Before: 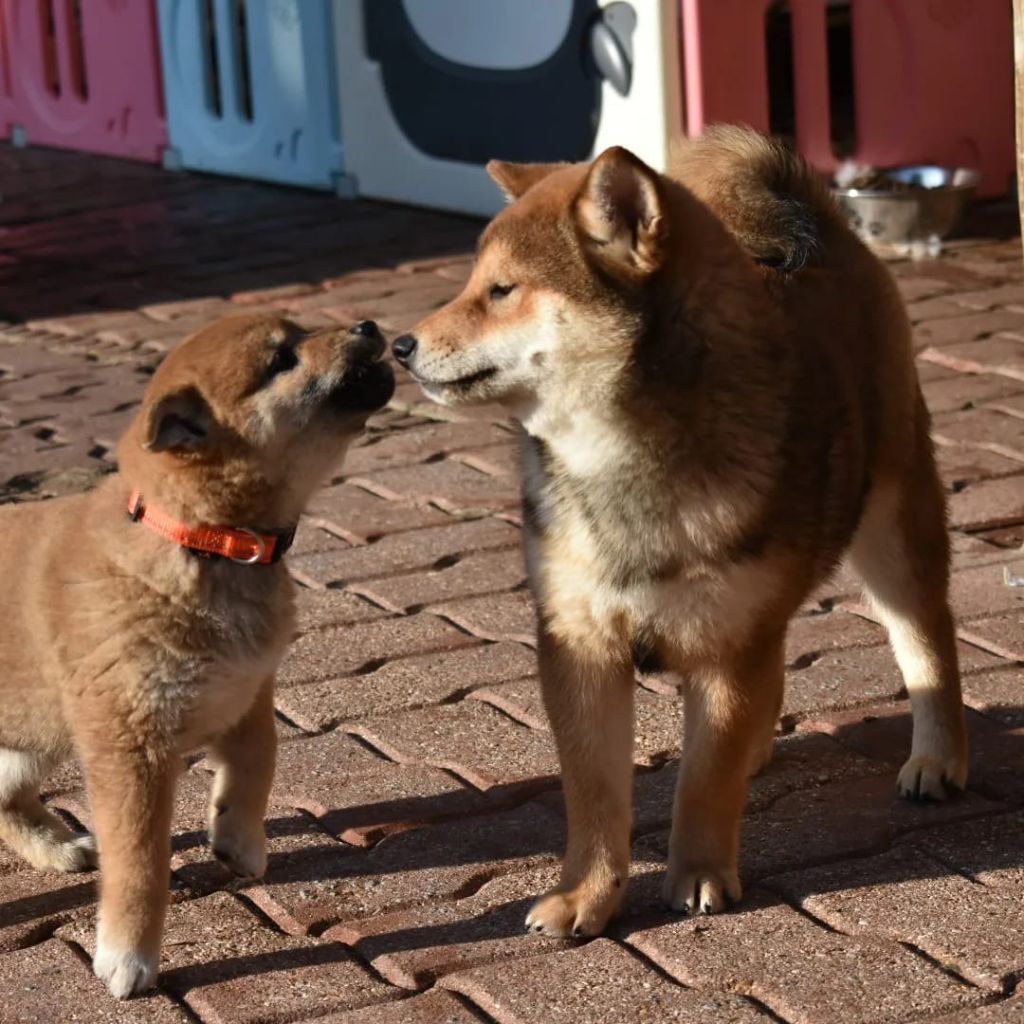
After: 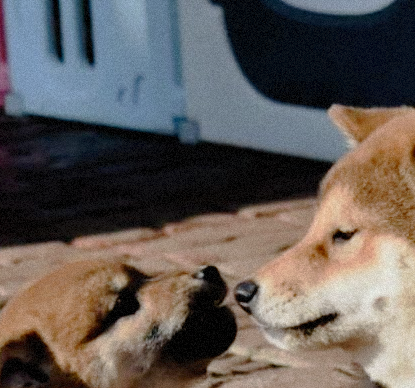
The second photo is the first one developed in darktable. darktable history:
crop: left 15.452%, top 5.459%, right 43.956%, bottom 56.62%
white balance: red 0.982, blue 1.018
tone curve: curves: ch0 [(0, 0) (0.003, 0.007) (0.011, 0.011) (0.025, 0.021) (0.044, 0.04) (0.069, 0.07) (0.1, 0.129) (0.136, 0.187) (0.177, 0.254) (0.224, 0.325) (0.277, 0.398) (0.335, 0.461) (0.399, 0.513) (0.468, 0.571) (0.543, 0.624) (0.623, 0.69) (0.709, 0.777) (0.801, 0.86) (0.898, 0.953) (1, 1)], preserve colors none
filmic rgb: black relative exposure -7.65 EV, white relative exposure 4.56 EV, hardness 3.61
grain: mid-tones bias 0%
